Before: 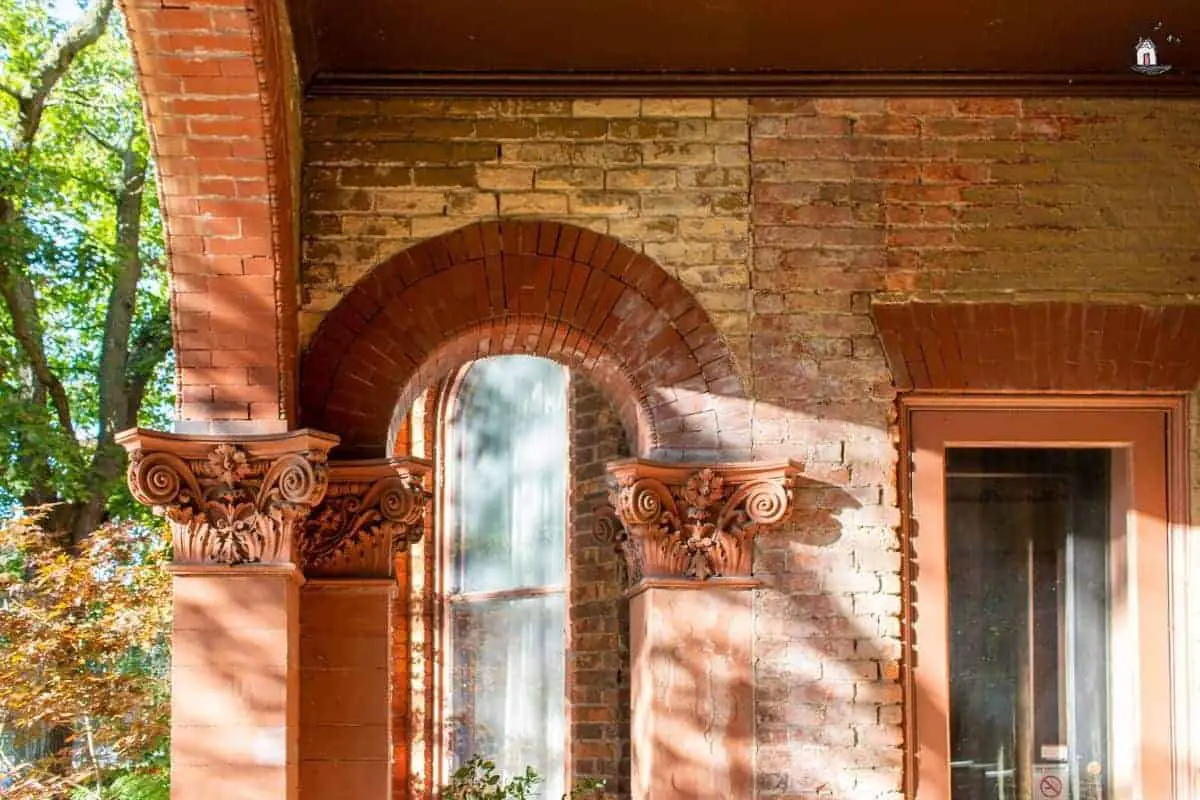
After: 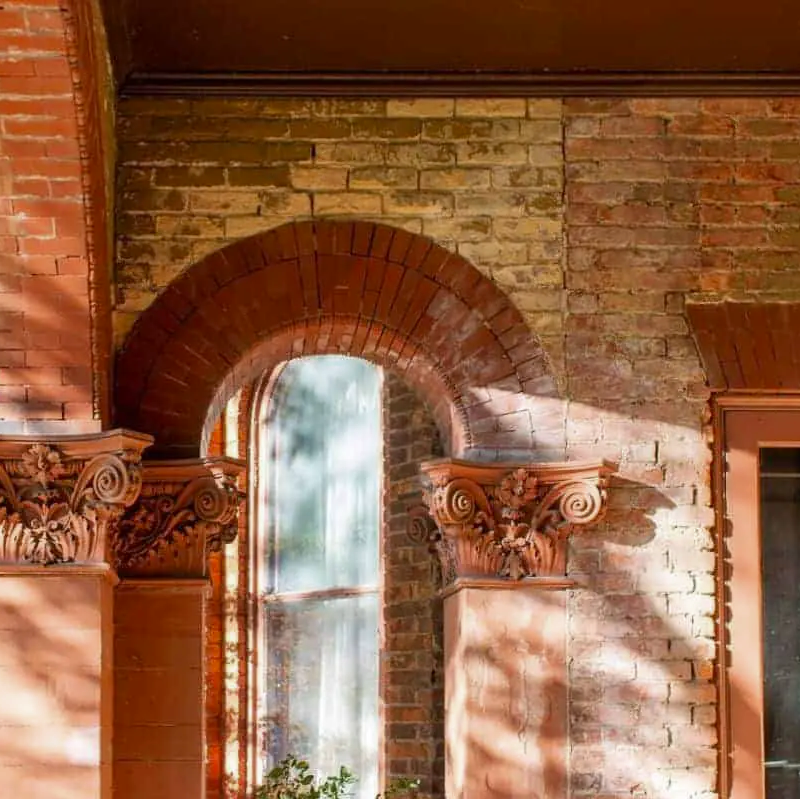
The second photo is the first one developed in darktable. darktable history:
crop and rotate: left 15.546%, right 17.787%
color zones: curves: ch0 [(0, 0.444) (0.143, 0.442) (0.286, 0.441) (0.429, 0.441) (0.571, 0.441) (0.714, 0.441) (0.857, 0.442) (1, 0.444)]
